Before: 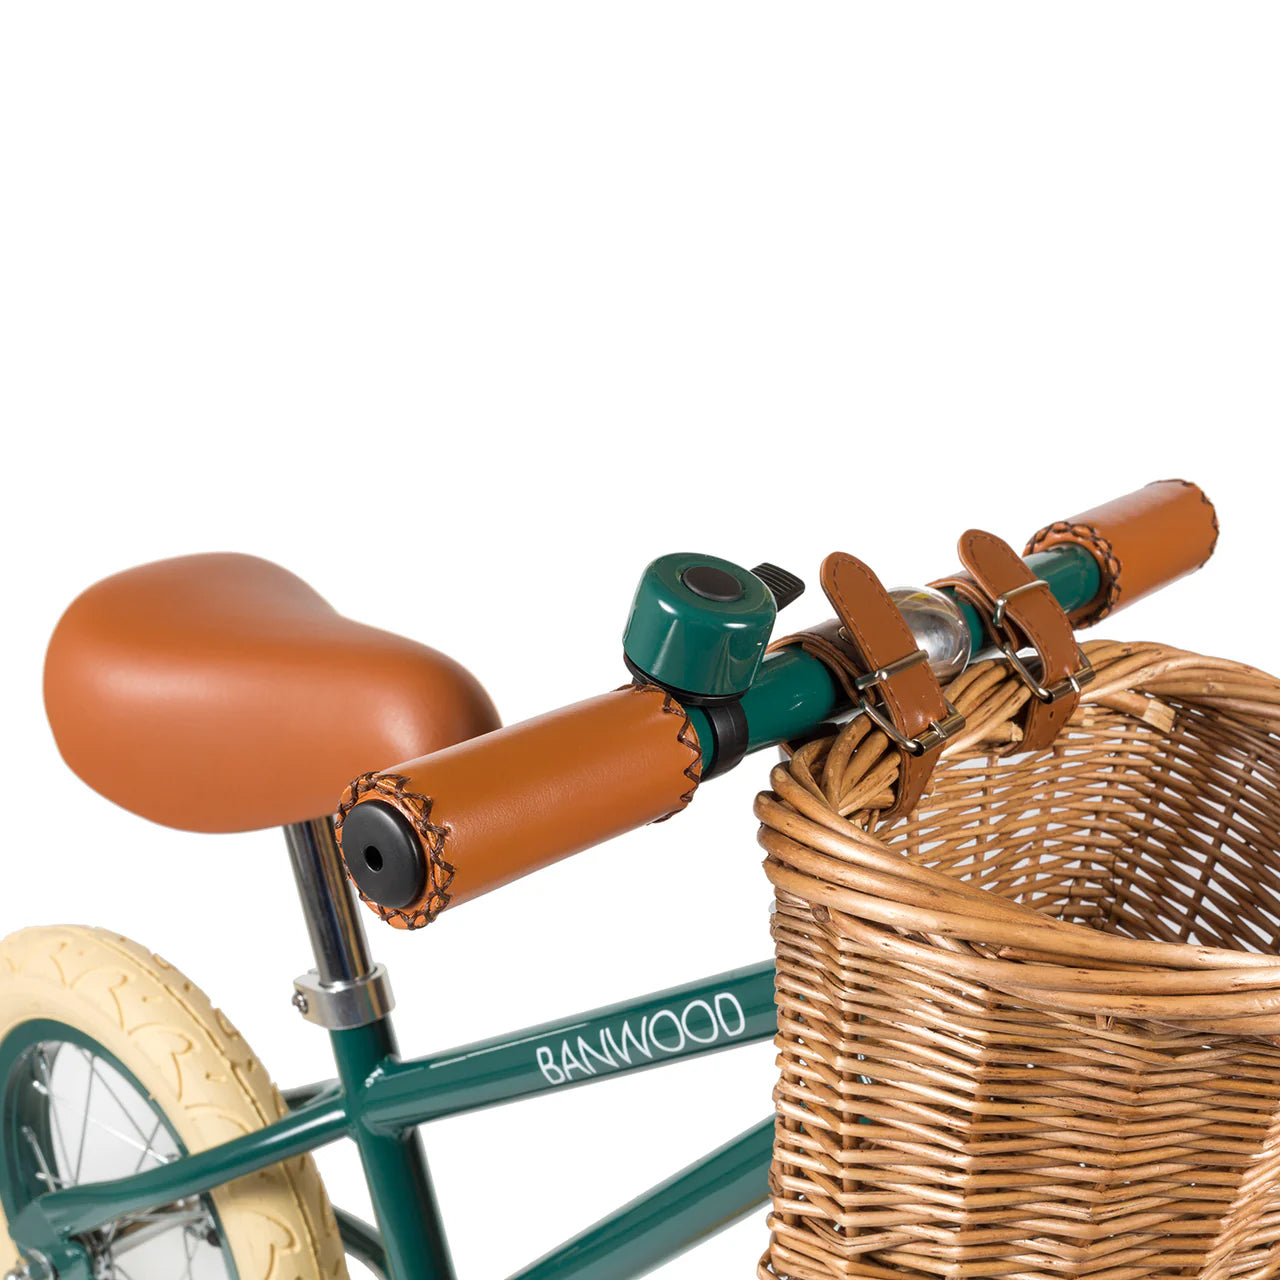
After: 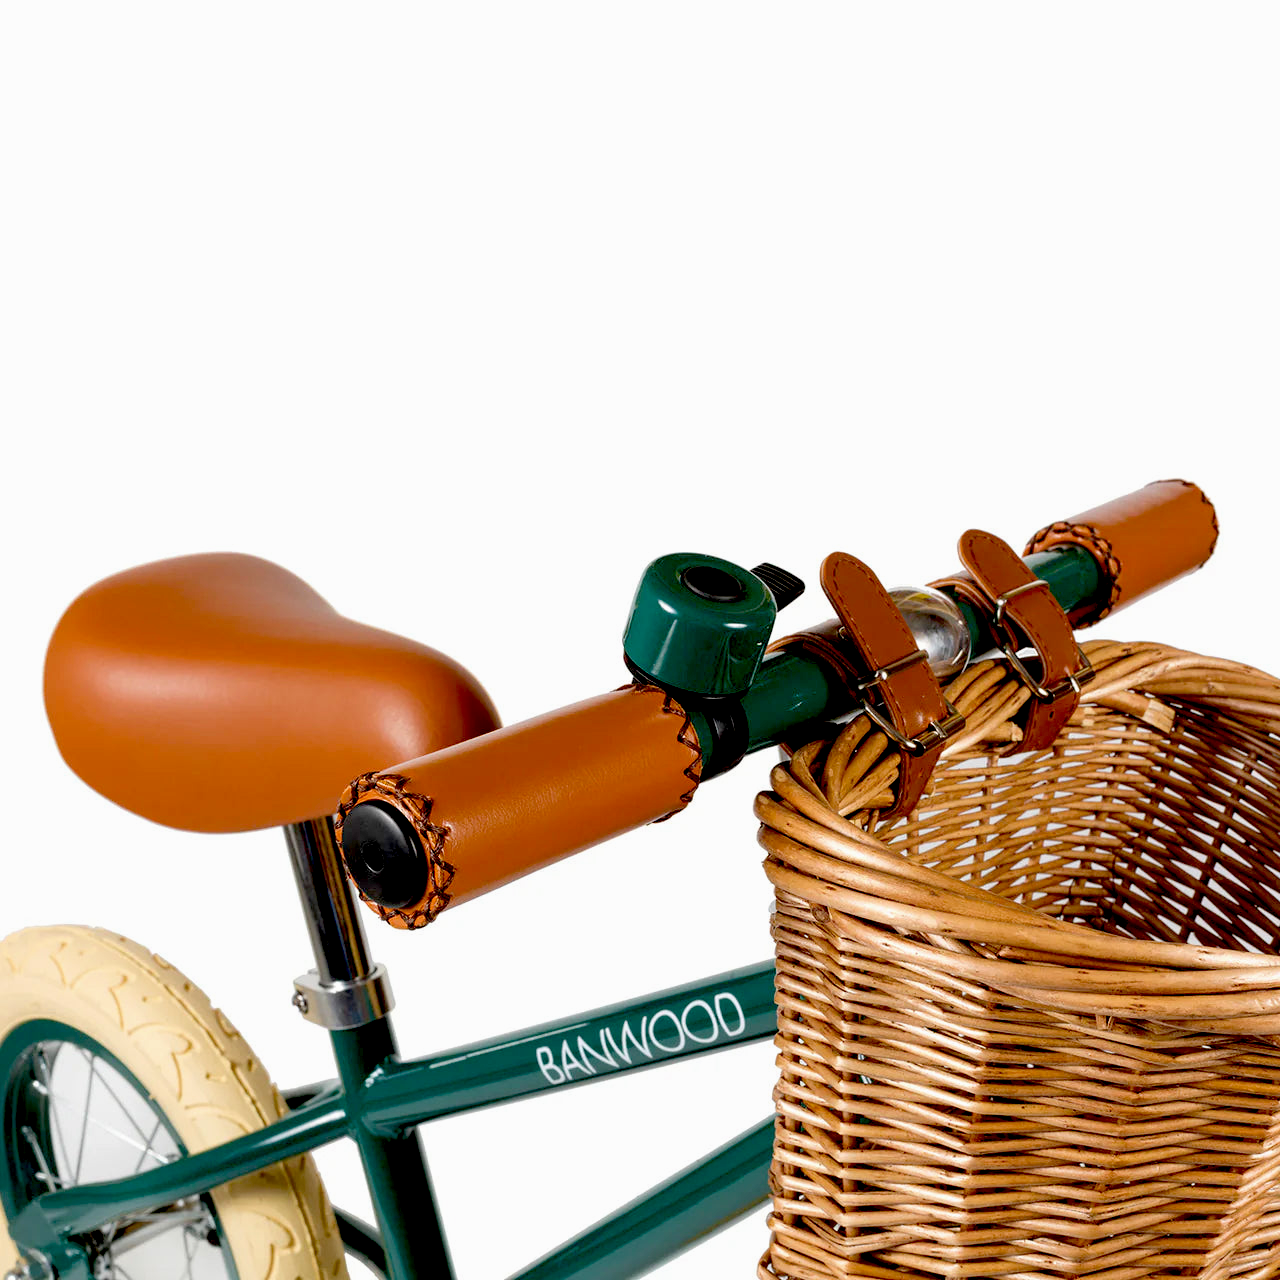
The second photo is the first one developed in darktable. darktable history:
exposure: black level correction 0.055, exposure -0.033 EV, compensate highlight preservation false
